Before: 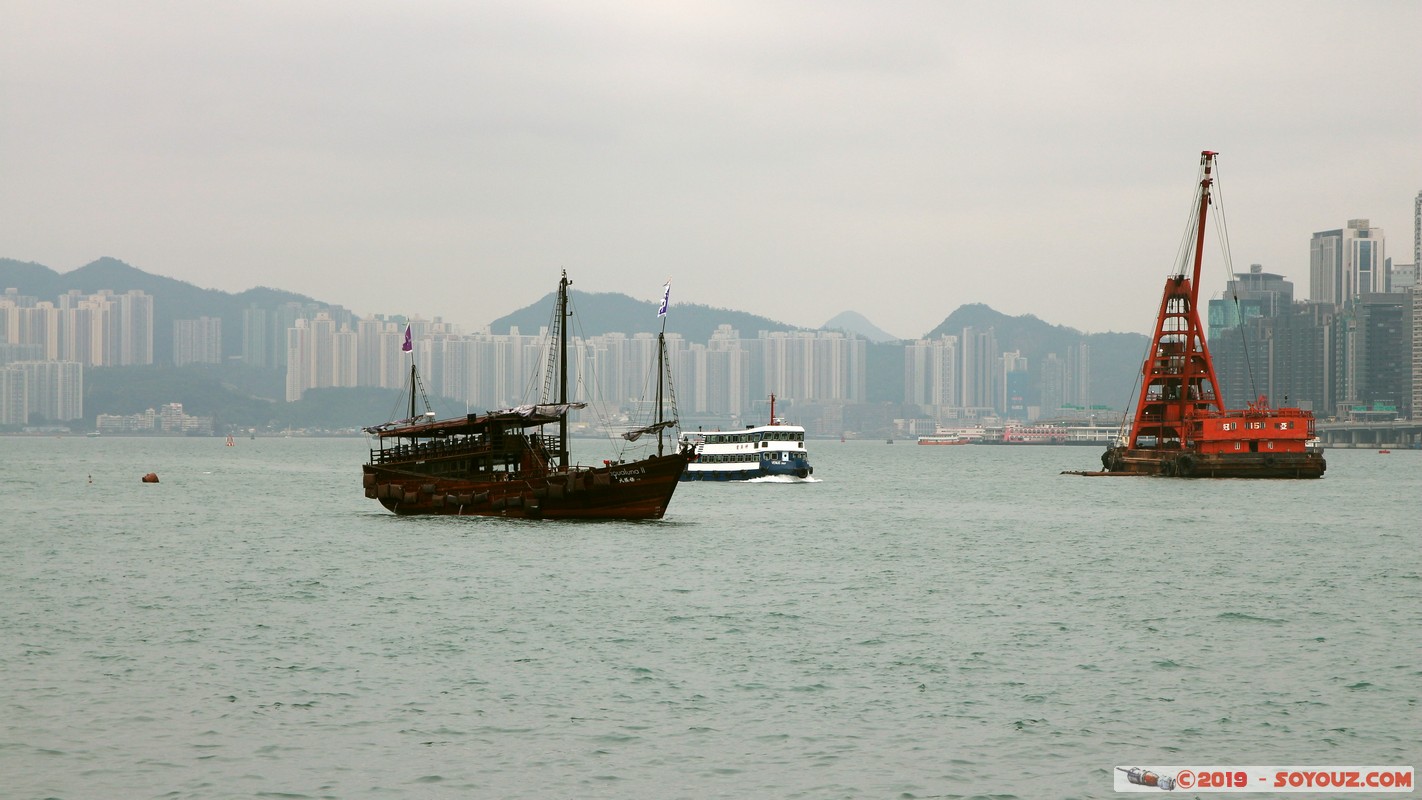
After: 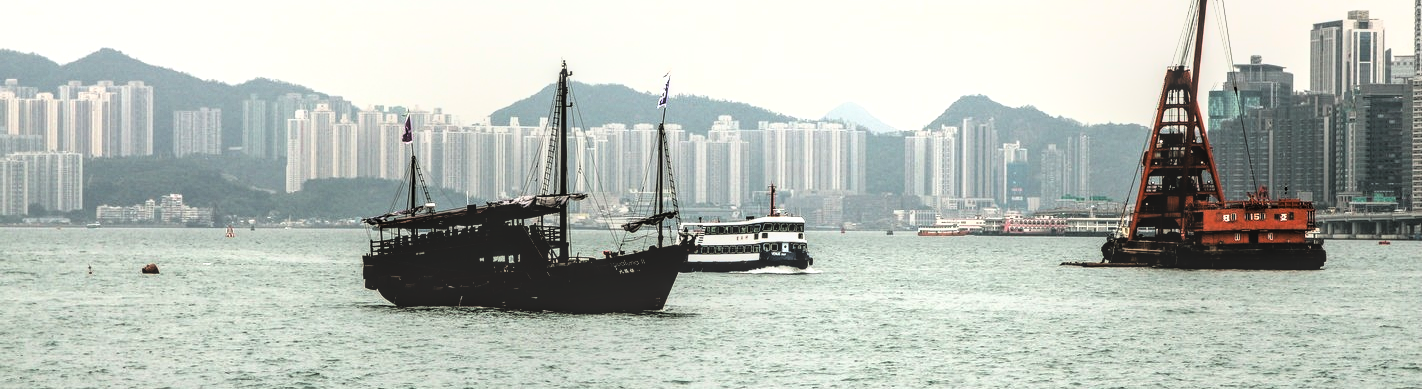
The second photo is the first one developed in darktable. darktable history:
tone equalizer: -8 EV 0.078 EV, edges refinement/feathering 500, mask exposure compensation -1.57 EV, preserve details no
crop and rotate: top 26.28%, bottom 25.072%
local contrast: highlights 5%, shadows 4%, detail 133%
tone curve: curves: ch0 [(0, 0) (0.003, 0.008) (0.011, 0.008) (0.025, 0.008) (0.044, 0.008) (0.069, 0.006) (0.1, 0.006) (0.136, 0.006) (0.177, 0.008) (0.224, 0.012) (0.277, 0.026) (0.335, 0.083) (0.399, 0.165) (0.468, 0.292) (0.543, 0.416) (0.623, 0.535) (0.709, 0.692) (0.801, 0.853) (0.898, 0.981) (1, 1)], color space Lab, linked channels, preserve colors none
exposure: exposure 0.491 EV, compensate highlight preservation false
